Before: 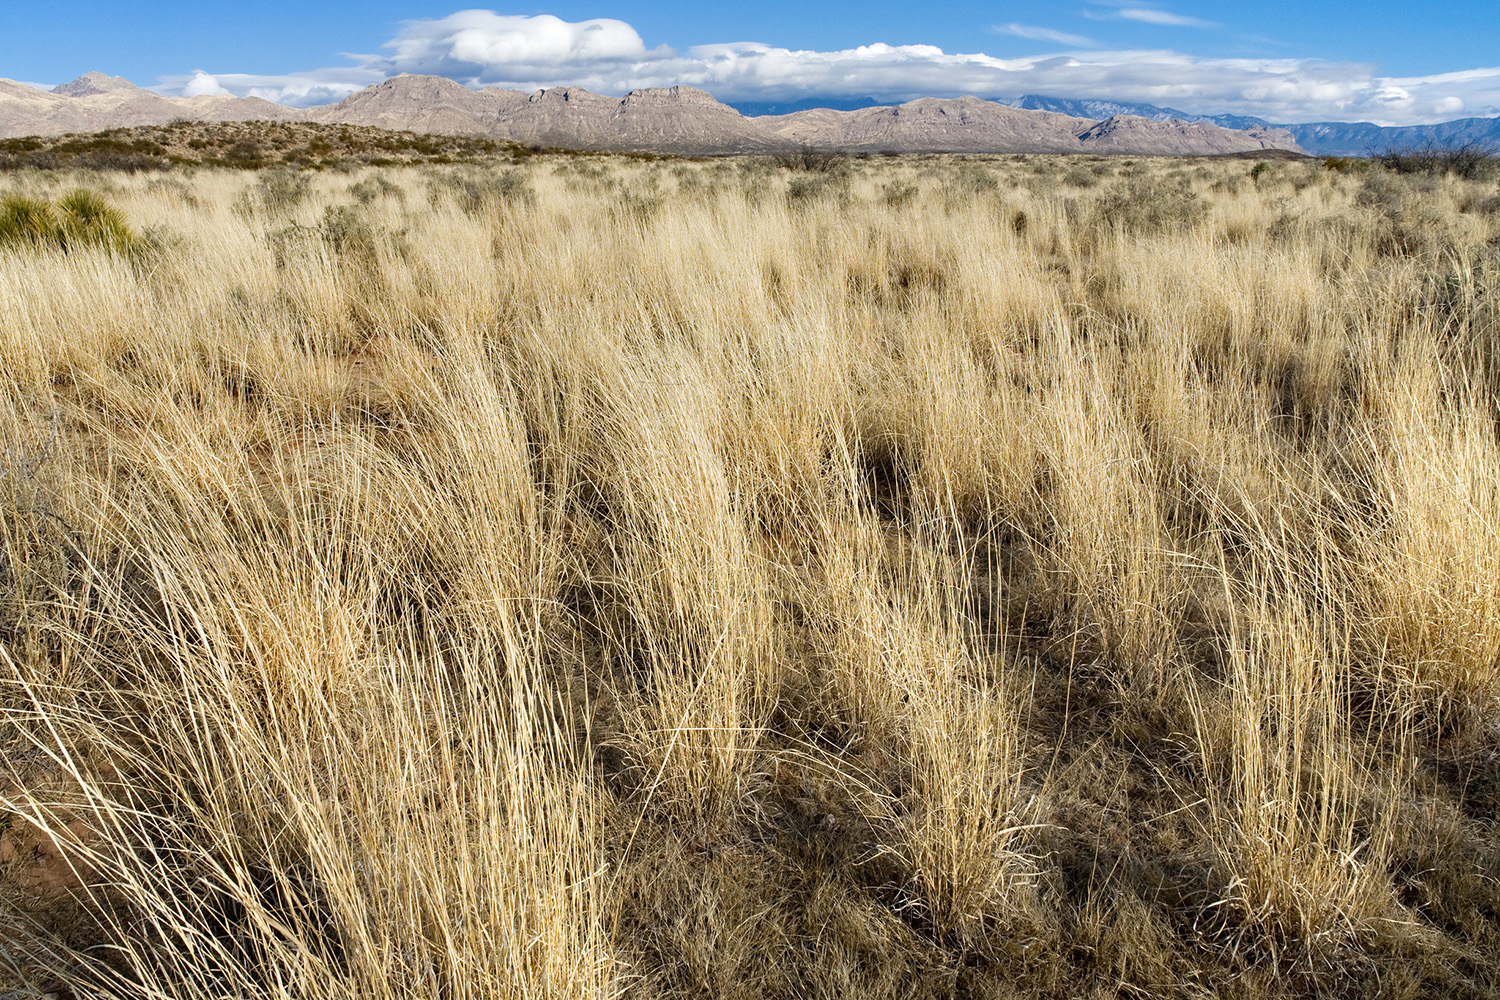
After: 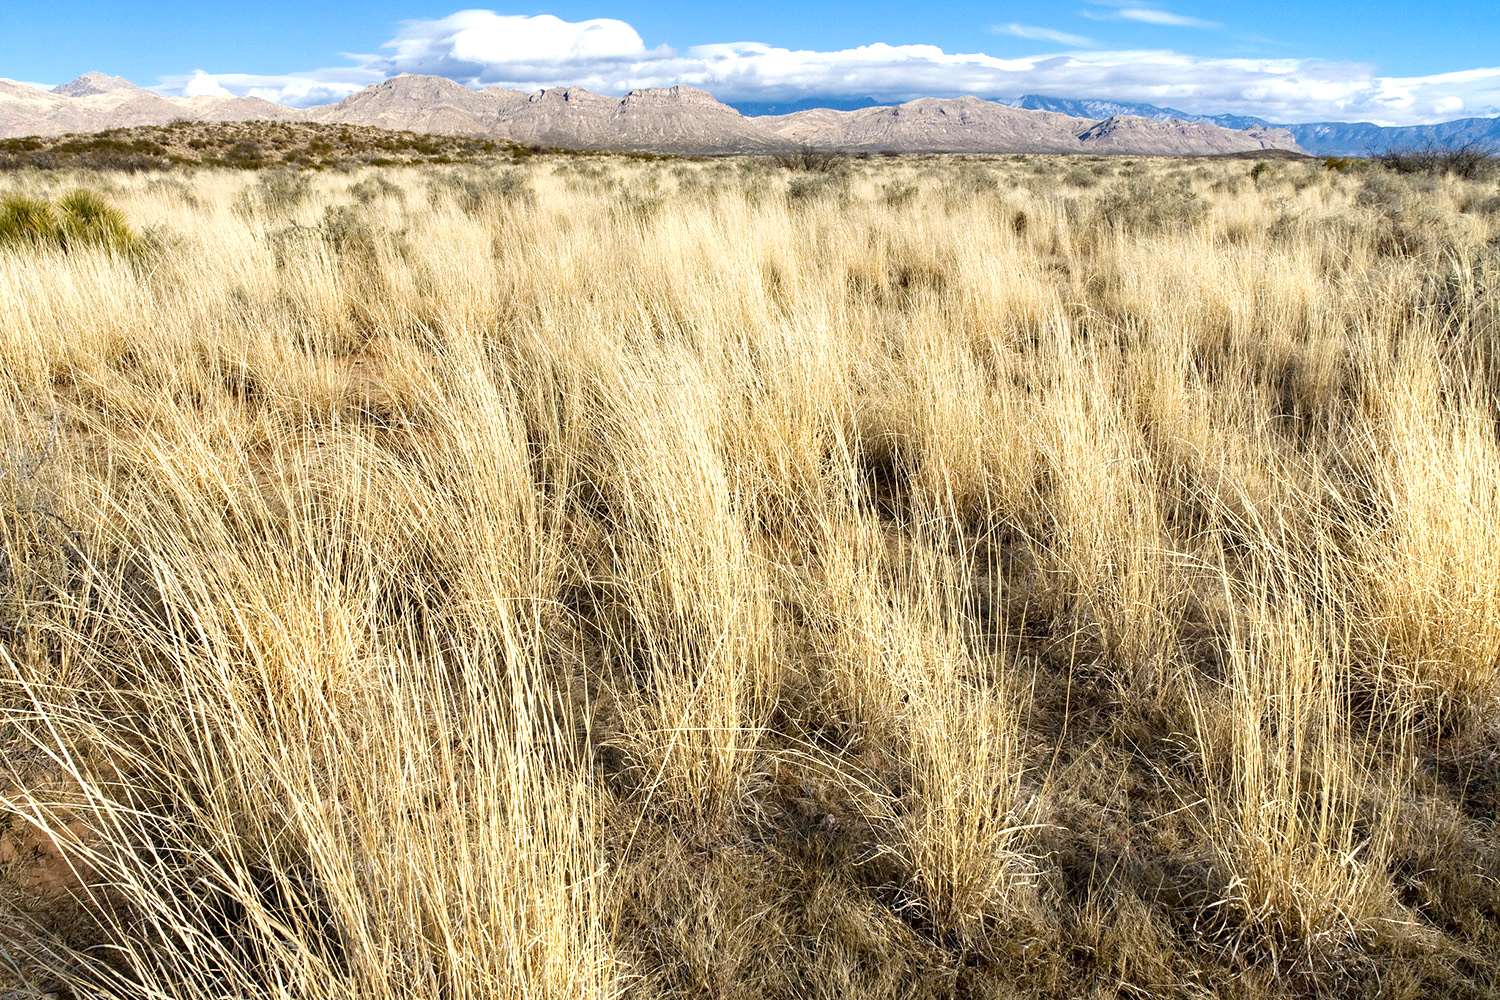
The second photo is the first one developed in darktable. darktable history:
white balance: emerald 1
exposure: black level correction 0.001, exposure 0.5 EV, compensate exposure bias true, compensate highlight preservation false
